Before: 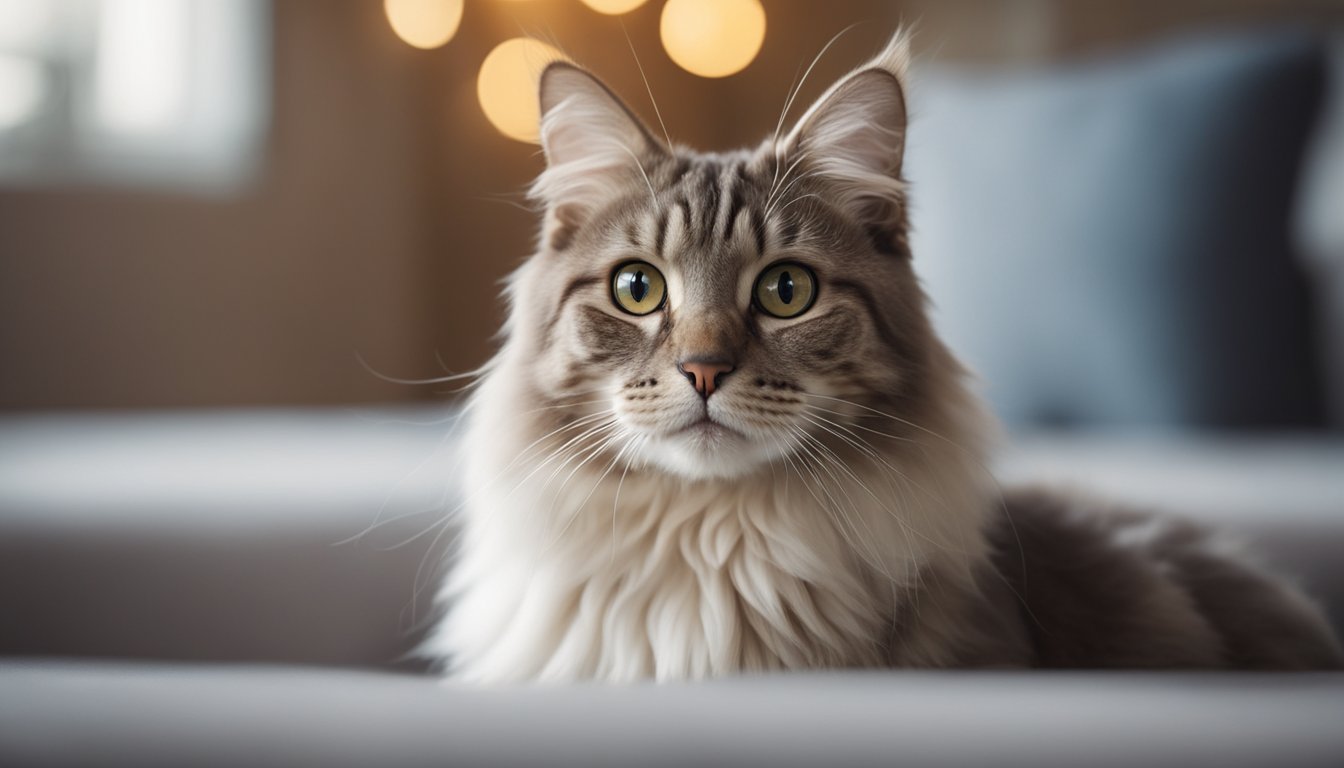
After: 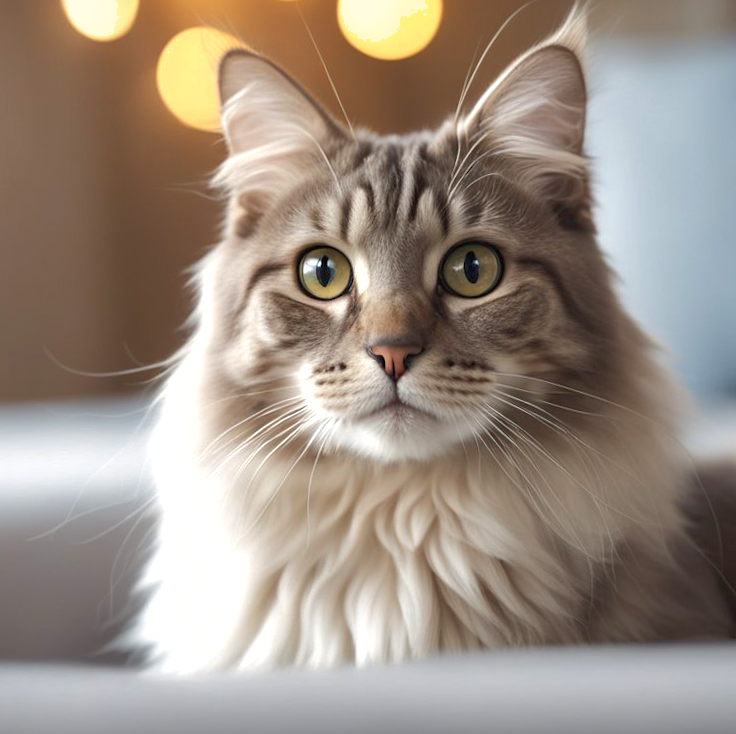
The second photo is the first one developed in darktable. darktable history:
rotate and perspective: rotation -2°, crop left 0.022, crop right 0.978, crop top 0.049, crop bottom 0.951
crop and rotate: left 22.516%, right 21.234%
exposure: black level correction 0.001, exposure 0.5 EV, compensate exposure bias true, compensate highlight preservation false
shadows and highlights: on, module defaults
